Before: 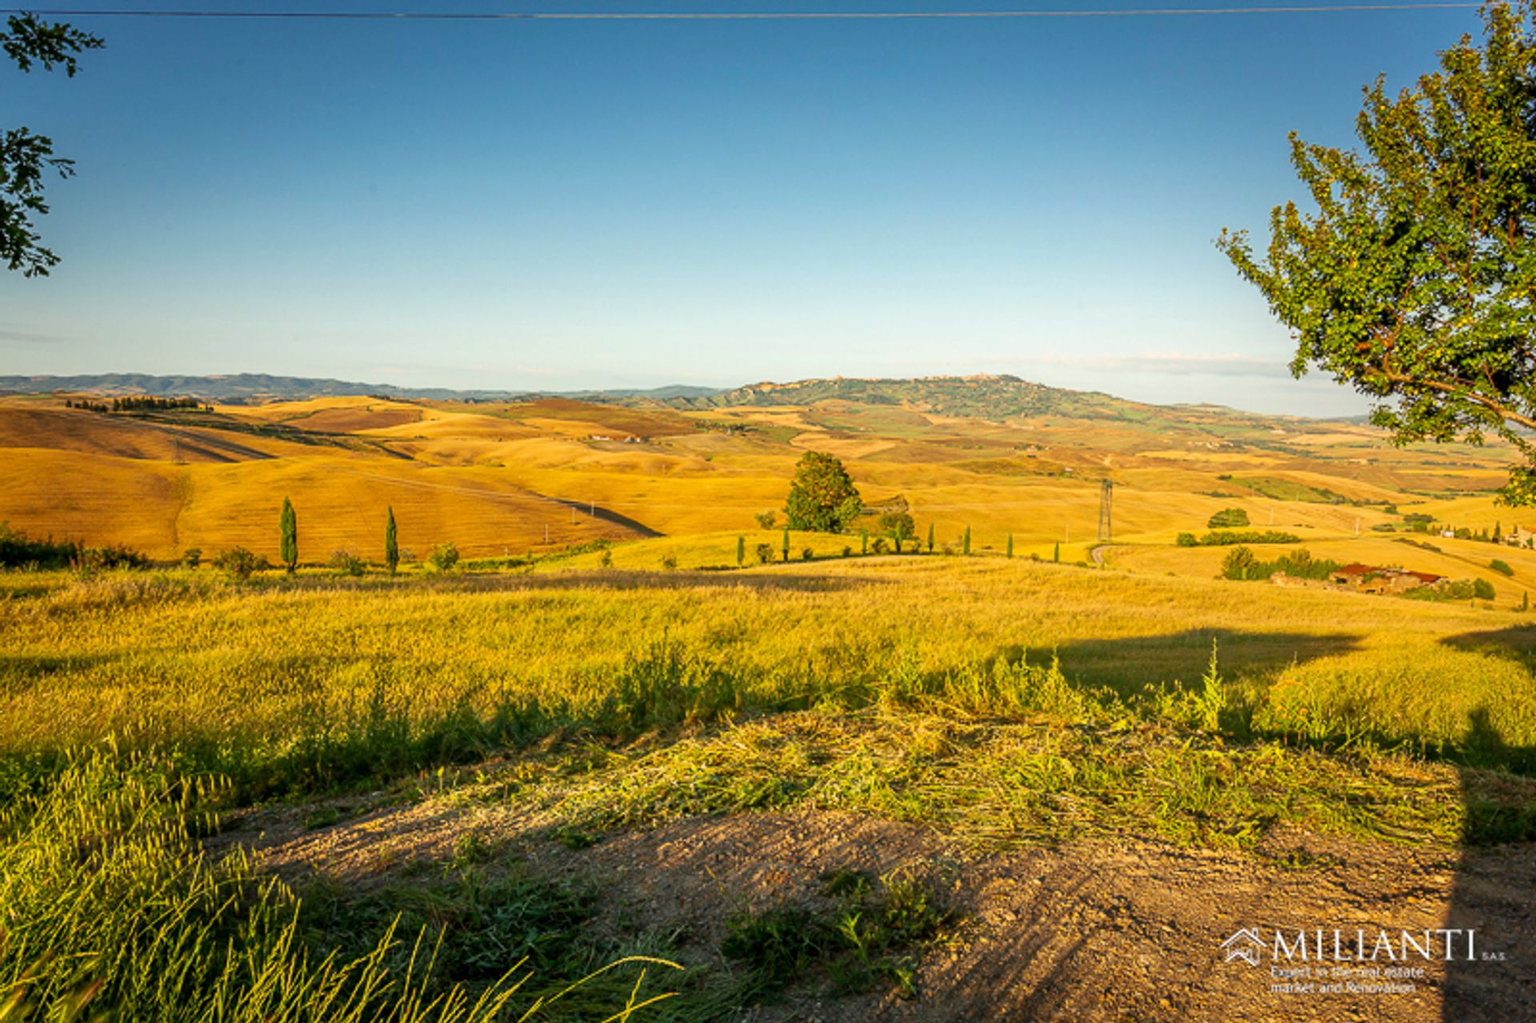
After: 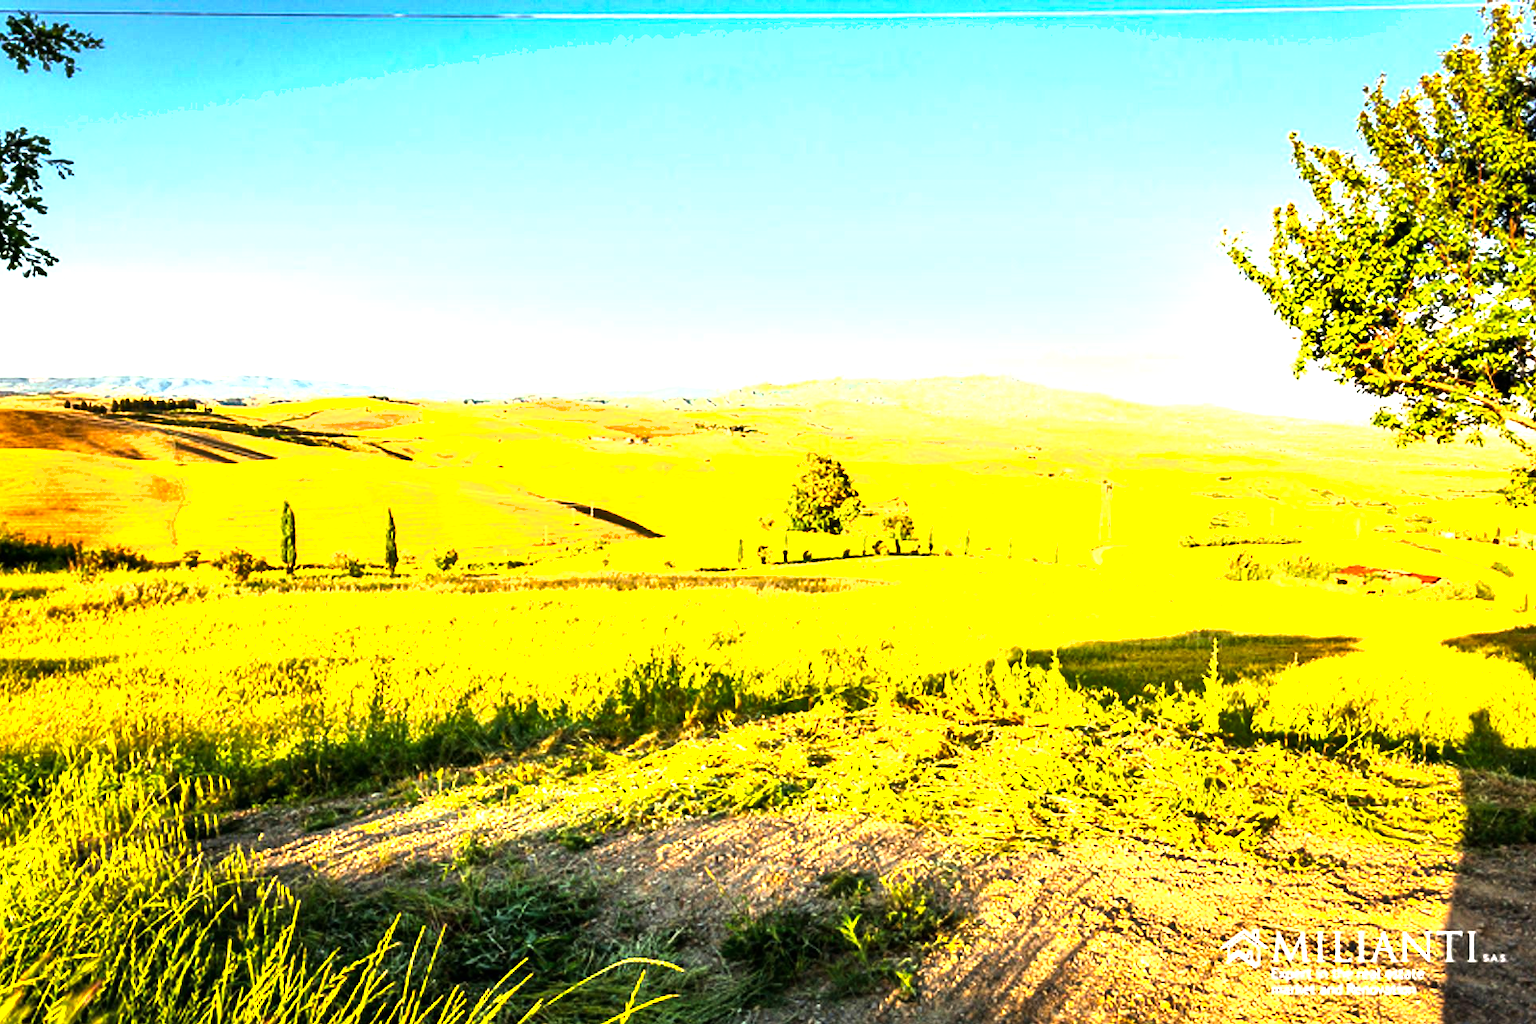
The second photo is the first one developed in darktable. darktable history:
exposure: black level correction 0, exposure 1.199 EV, compensate highlight preservation false
crop: left 0.13%
color balance rgb: perceptual saturation grading › global saturation -1.377%, perceptual brilliance grading › highlights 13.914%, perceptual brilliance grading › shadows -18.569%, global vibrance 20%
shadows and highlights: shadows 31.61, highlights -31.58, soften with gaussian
tone equalizer: -8 EV -0.727 EV, -7 EV -0.72 EV, -6 EV -0.629 EV, -5 EV -0.401 EV, -3 EV 0.367 EV, -2 EV 0.6 EV, -1 EV 0.689 EV, +0 EV 0.752 EV, mask exposure compensation -0.504 EV
